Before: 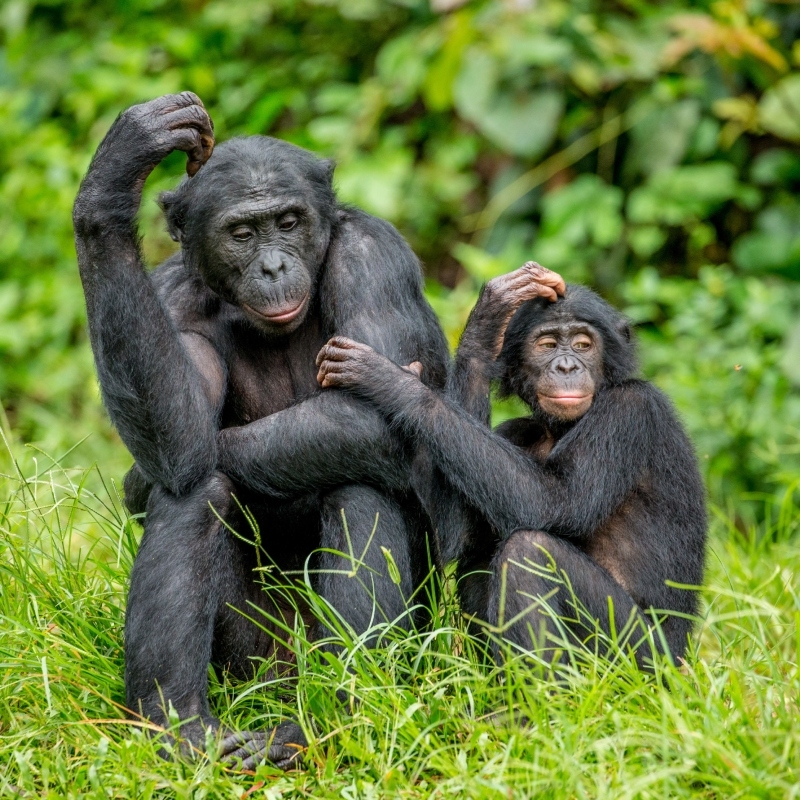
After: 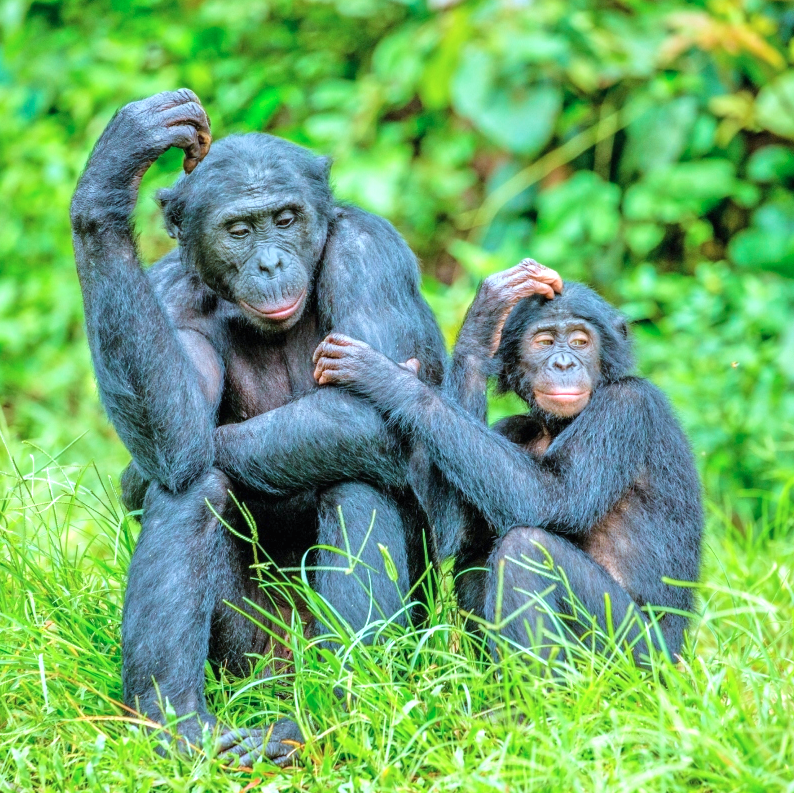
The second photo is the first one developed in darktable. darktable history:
tone equalizer: -8 EV -0.002 EV, -7 EV 0.005 EV, -6 EV -0.008 EV, -5 EV 0.007 EV, -4 EV -0.042 EV, -3 EV -0.233 EV, -2 EV -0.662 EV, -1 EV -0.983 EV, +0 EV -0.969 EV, smoothing diameter 2%, edges refinement/feathering 20, mask exposure compensation -1.57 EV, filter diffusion 5
color correction: highlights a* -9.73, highlights b* -21.22
contrast brightness saturation: brightness 0.09, saturation 0.19
exposure: black level correction 0, exposure 1.5 EV, compensate exposure bias true, compensate highlight preservation false
tone curve: curves: ch0 [(0, 0) (0.08, 0.056) (0.4, 0.4) (0.6, 0.612) (0.92, 0.924) (1, 1)], color space Lab, linked channels, preserve colors none
crop: left 0.434%, top 0.485%, right 0.244%, bottom 0.386%
velvia: on, module defaults
